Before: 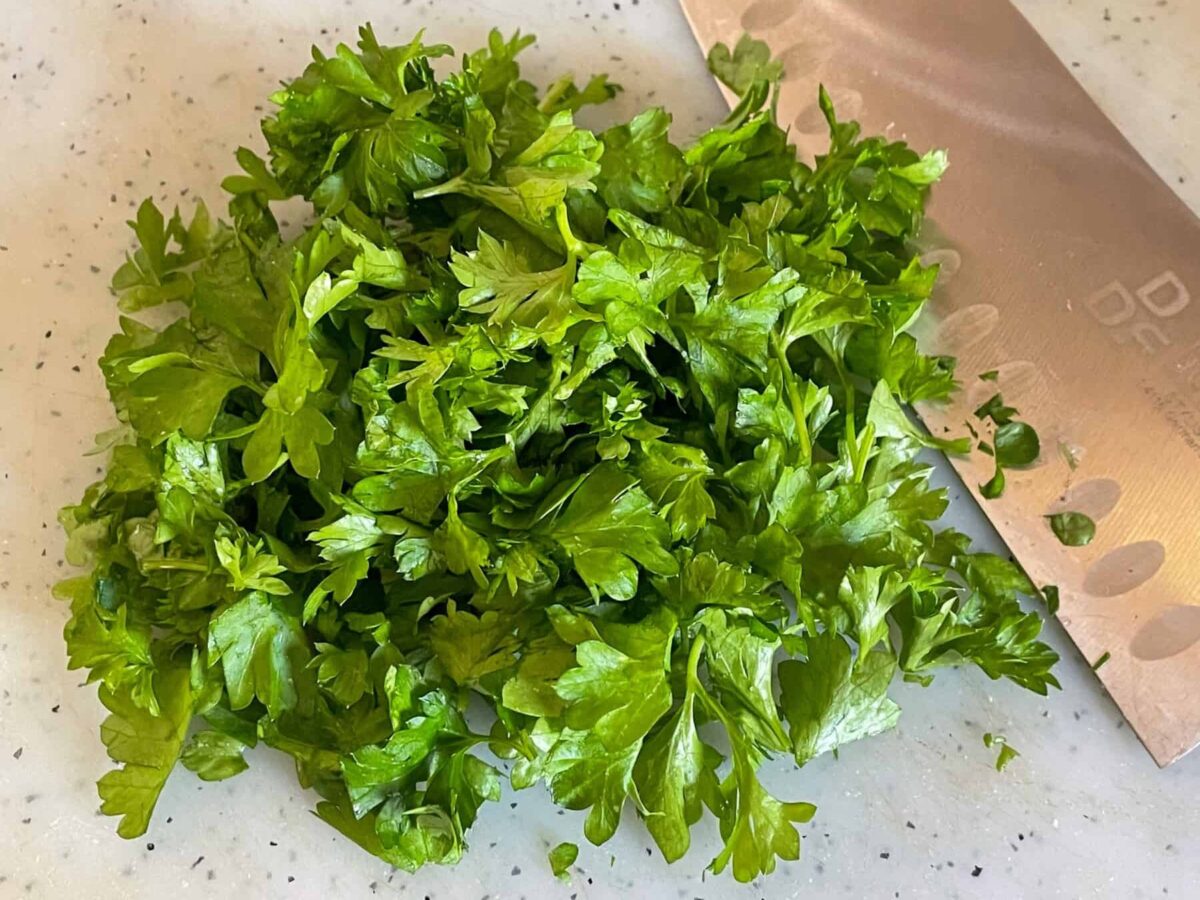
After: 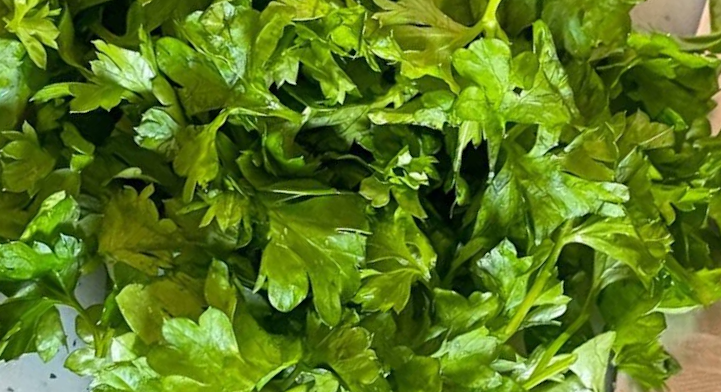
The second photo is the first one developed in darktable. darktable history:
crop and rotate: angle -44.64°, top 16.404%, right 0.935%, bottom 11.721%
